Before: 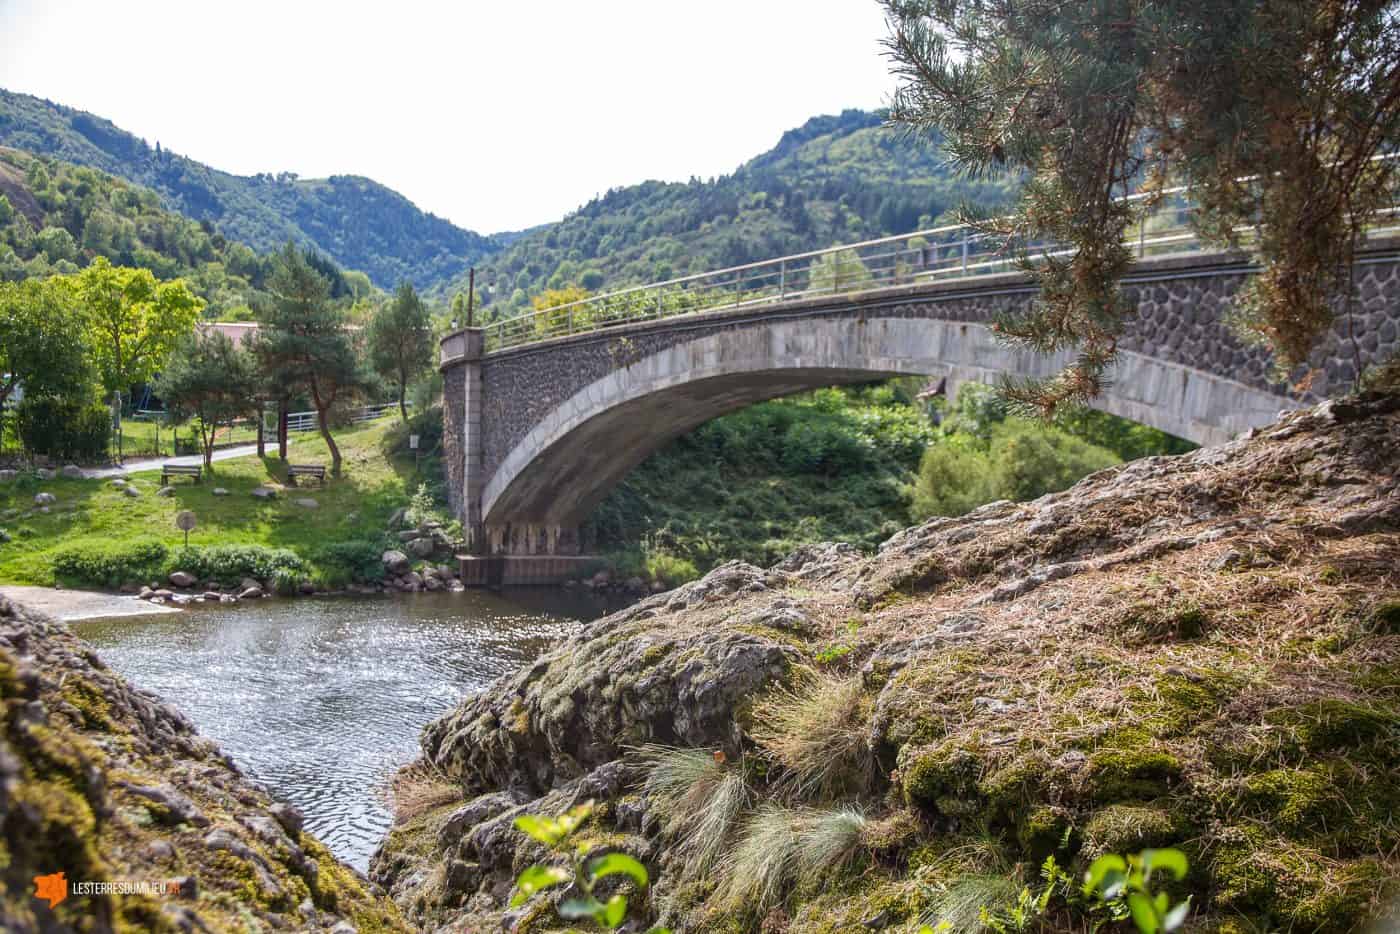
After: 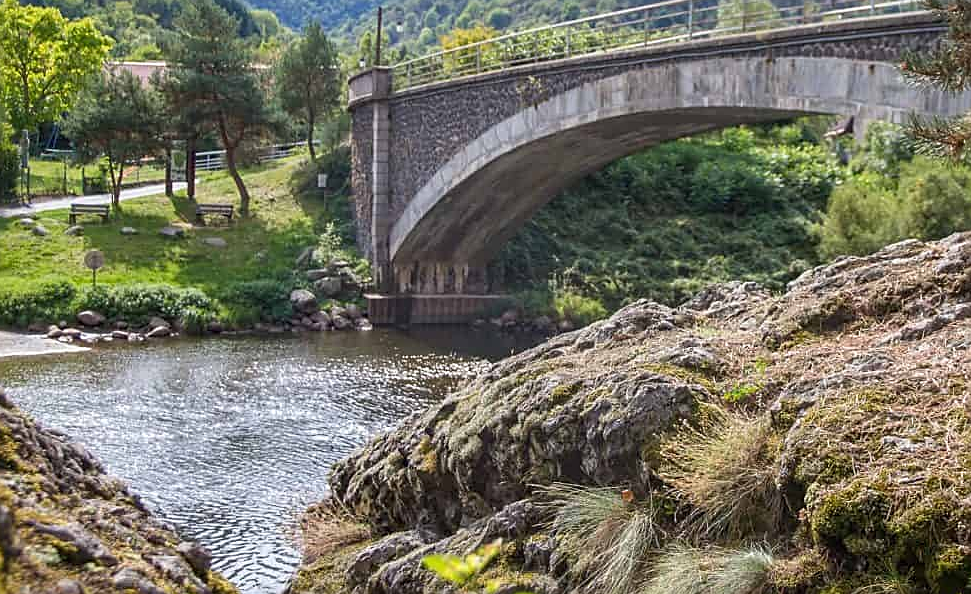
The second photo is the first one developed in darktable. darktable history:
sharpen: on, module defaults
crop: left 6.592%, top 27.952%, right 24.024%, bottom 8.373%
